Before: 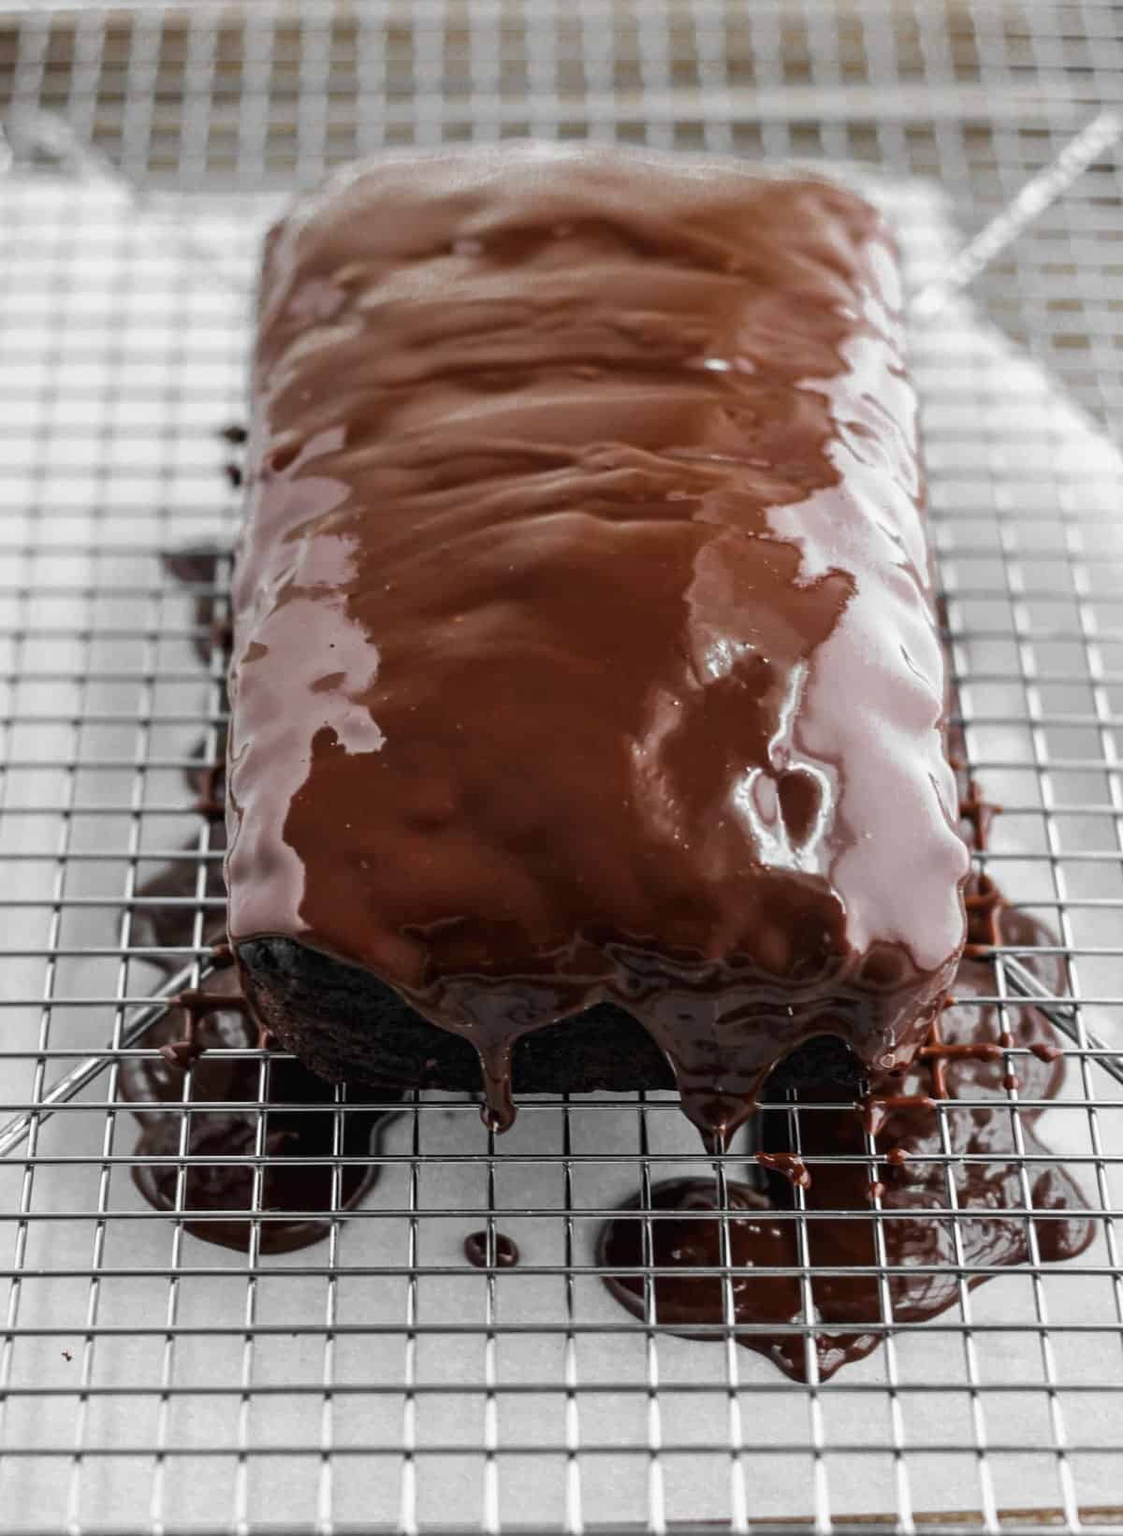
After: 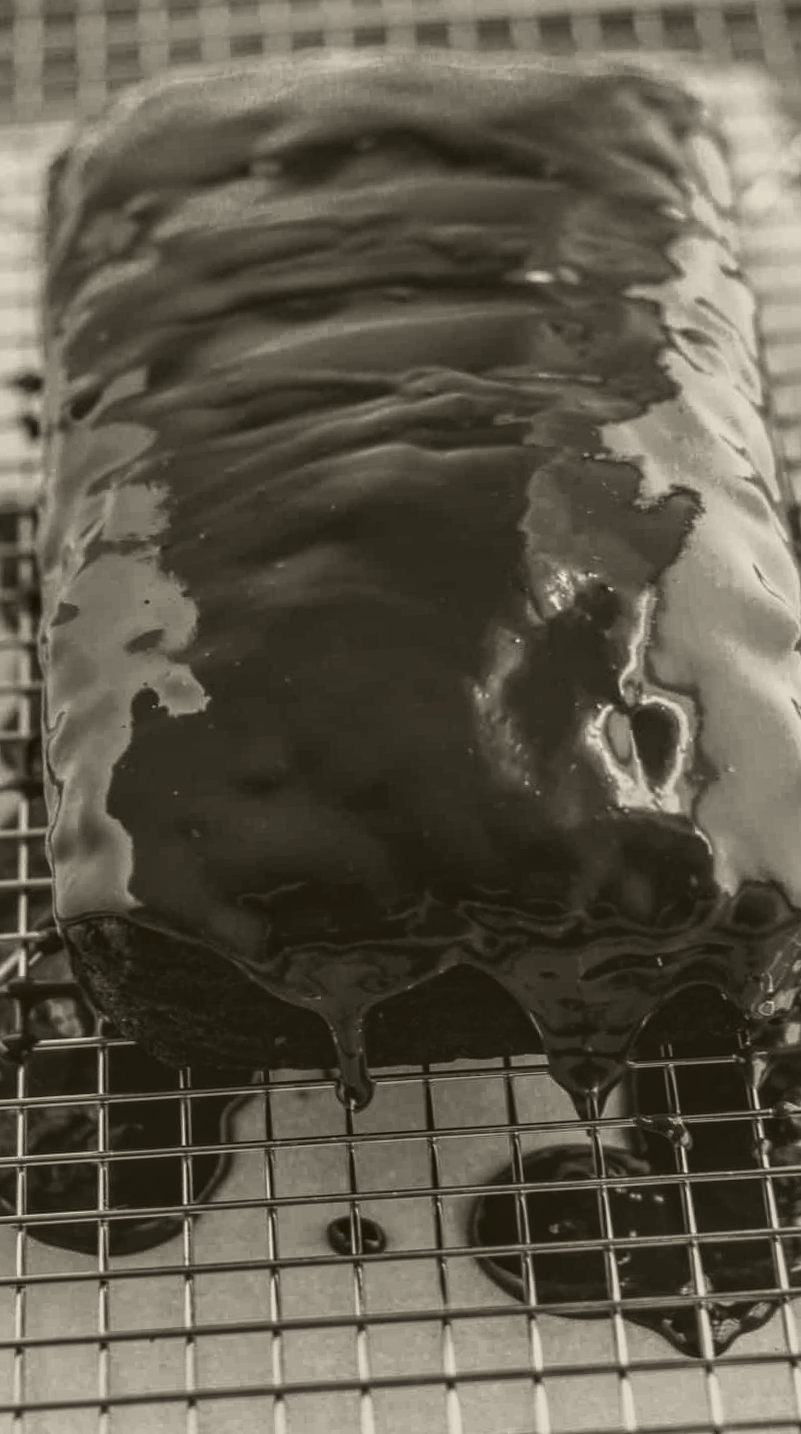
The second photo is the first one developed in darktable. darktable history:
colorize: hue 41.44°, saturation 22%, source mix 60%, lightness 10.61%
local contrast: detail 150%
crop: left 16.899%, right 16.556%
color balance rgb: linear chroma grading › shadows -40%, linear chroma grading › highlights 40%, linear chroma grading › global chroma 45%, linear chroma grading › mid-tones -30%, perceptual saturation grading › global saturation 55%, perceptual saturation grading › highlights -50%, perceptual saturation grading › mid-tones 40%, perceptual saturation grading › shadows 30%, perceptual brilliance grading › global brilliance 20%, perceptual brilliance grading › shadows -40%, global vibrance 35%
rotate and perspective: rotation -3.52°, crop left 0.036, crop right 0.964, crop top 0.081, crop bottom 0.919
